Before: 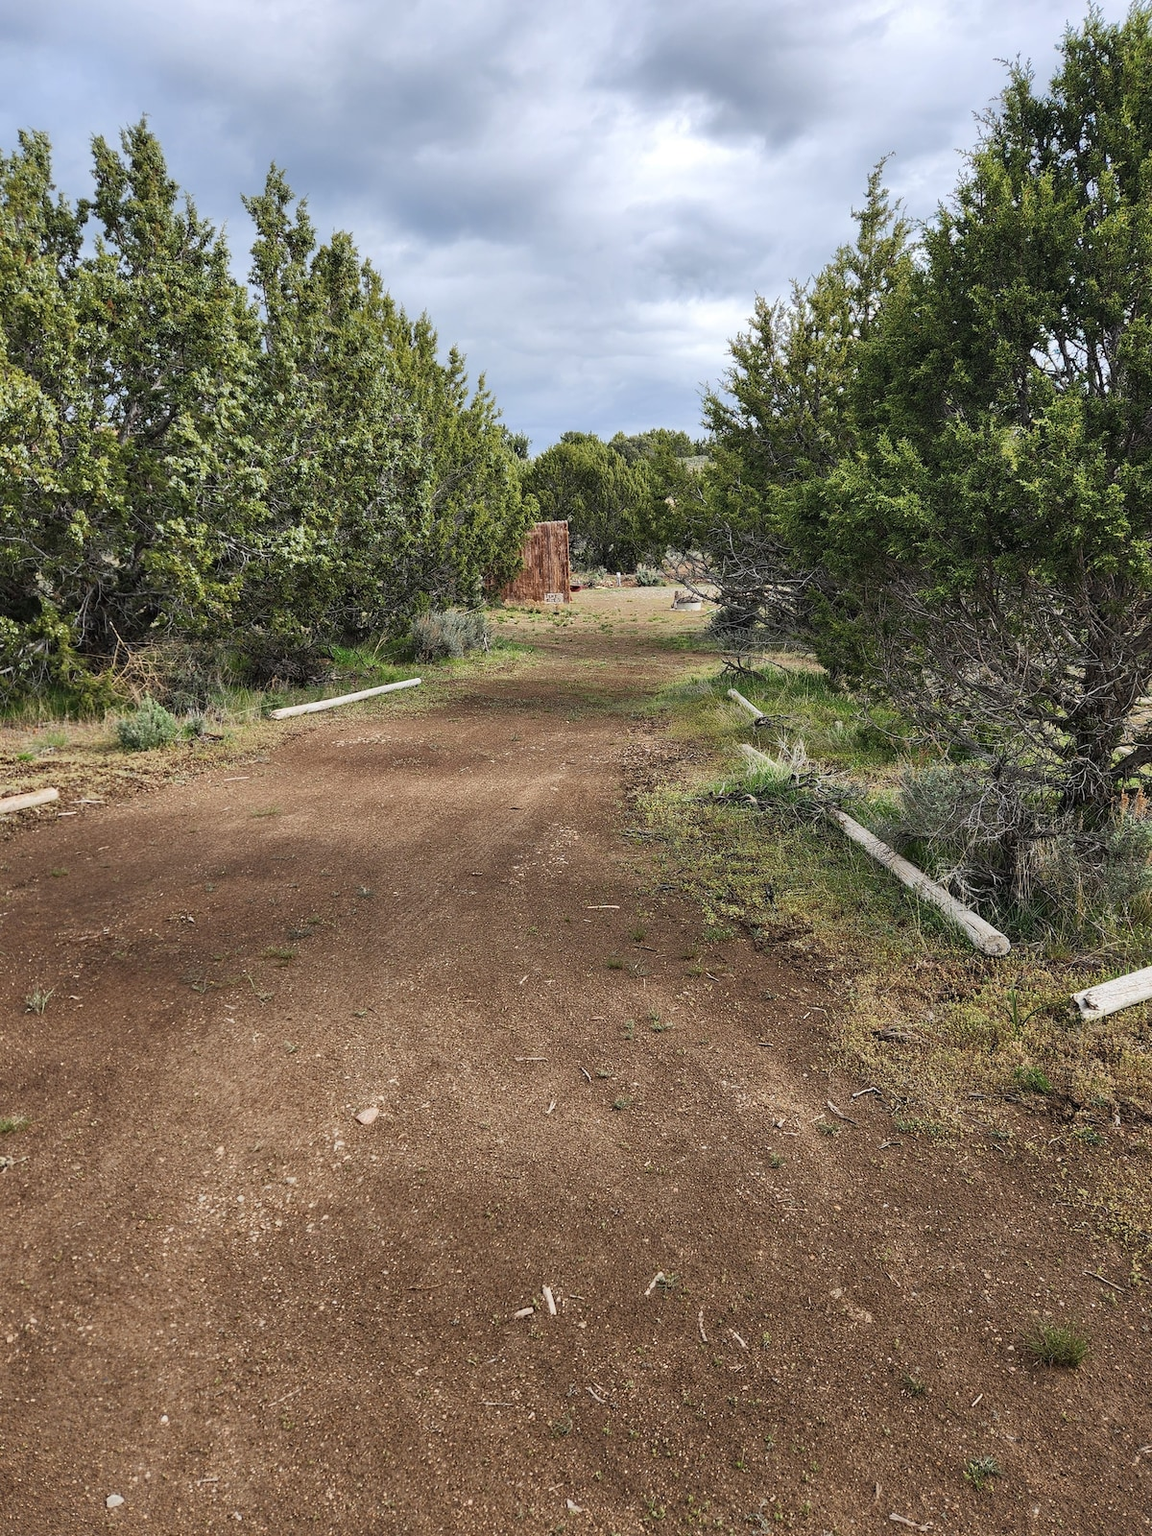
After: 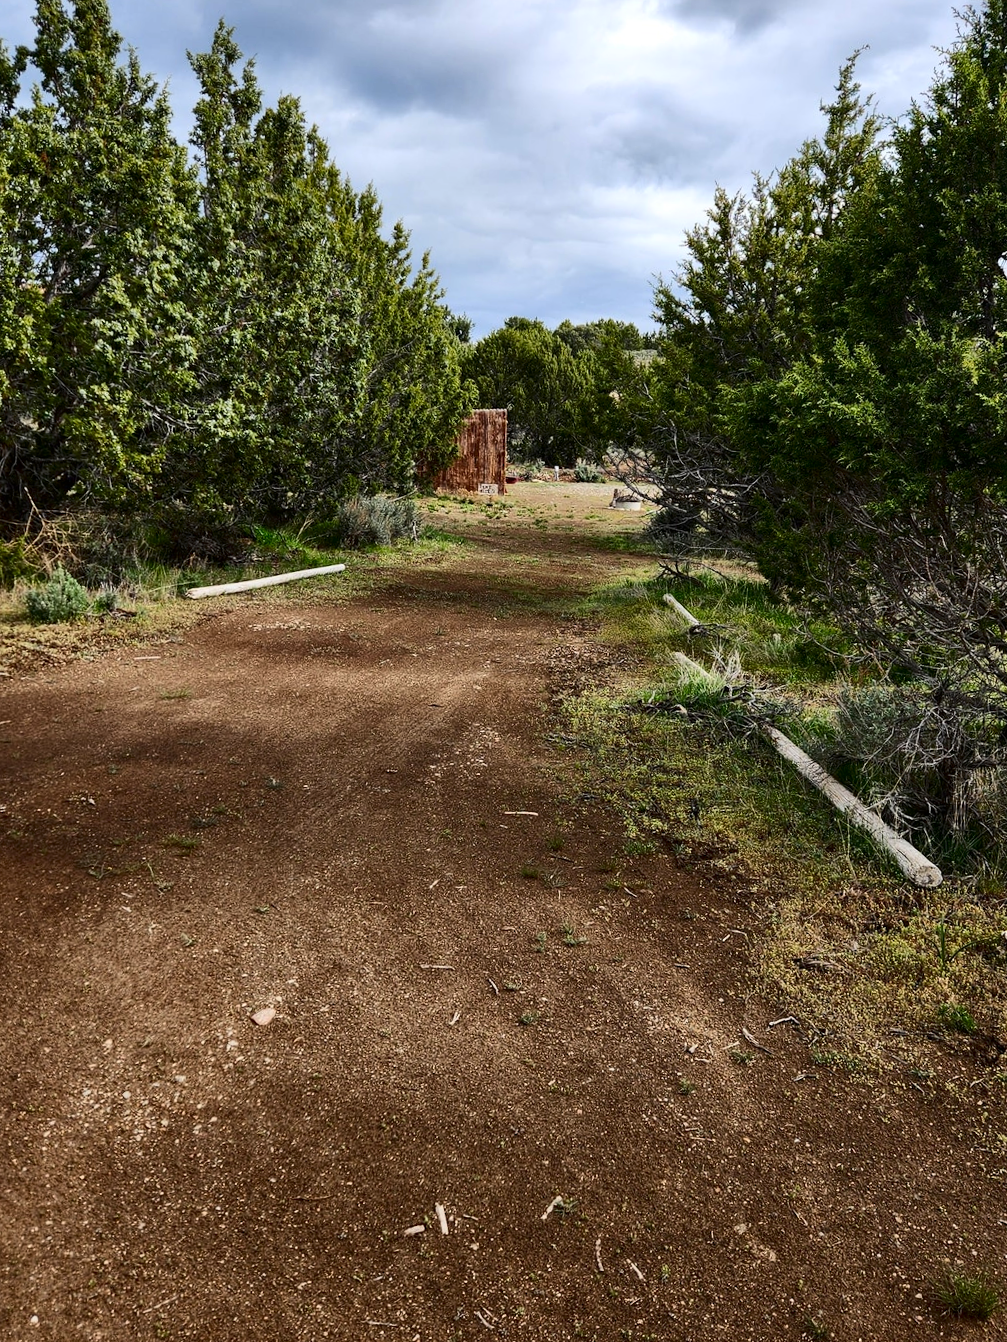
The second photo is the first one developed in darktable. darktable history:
crop and rotate: angle -3.27°, left 5.211%, top 5.211%, right 4.607%, bottom 4.607%
contrast brightness saturation: contrast 0.22, brightness -0.19, saturation 0.24
